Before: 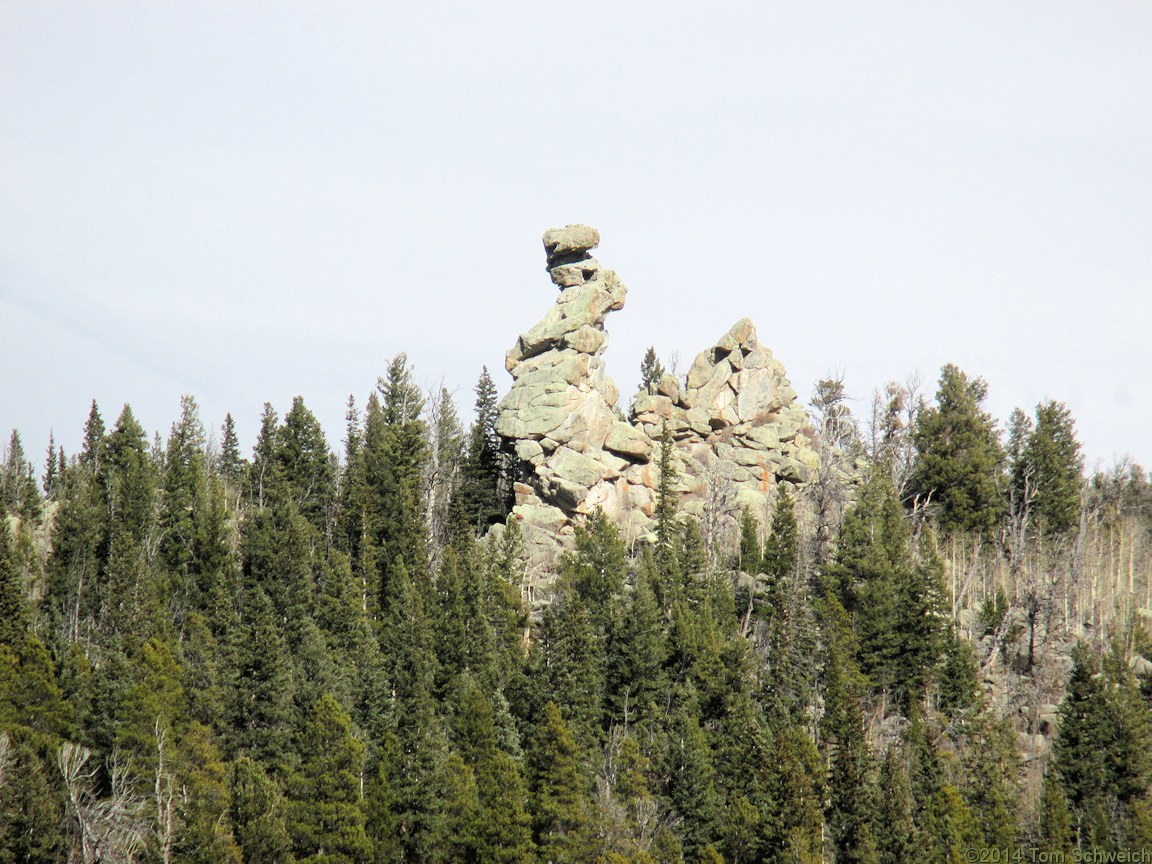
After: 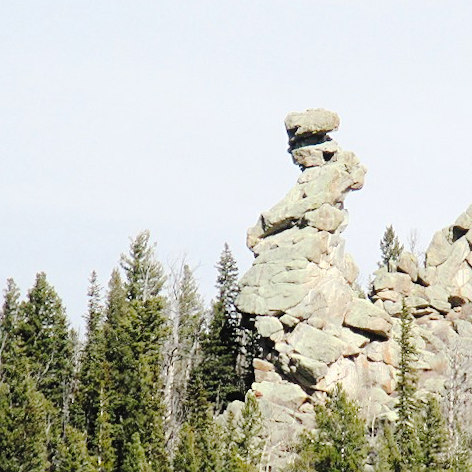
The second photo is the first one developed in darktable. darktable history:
sharpen: amount 0.2
white balance: emerald 1
tone curve: curves: ch0 [(0, 0) (0.003, 0.031) (0.011, 0.033) (0.025, 0.038) (0.044, 0.049) (0.069, 0.059) (0.1, 0.071) (0.136, 0.093) (0.177, 0.142) (0.224, 0.204) (0.277, 0.292) (0.335, 0.387) (0.399, 0.484) (0.468, 0.567) (0.543, 0.643) (0.623, 0.712) (0.709, 0.776) (0.801, 0.837) (0.898, 0.903) (1, 1)], preserve colors none
crop: left 20.248%, top 10.86%, right 35.675%, bottom 34.321%
rotate and perspective: rotation 0.215°, lens shift (vertical) -0.139, crop left 0.069, crop right 0.939, crop top 0.002, crop bottom 0.996
